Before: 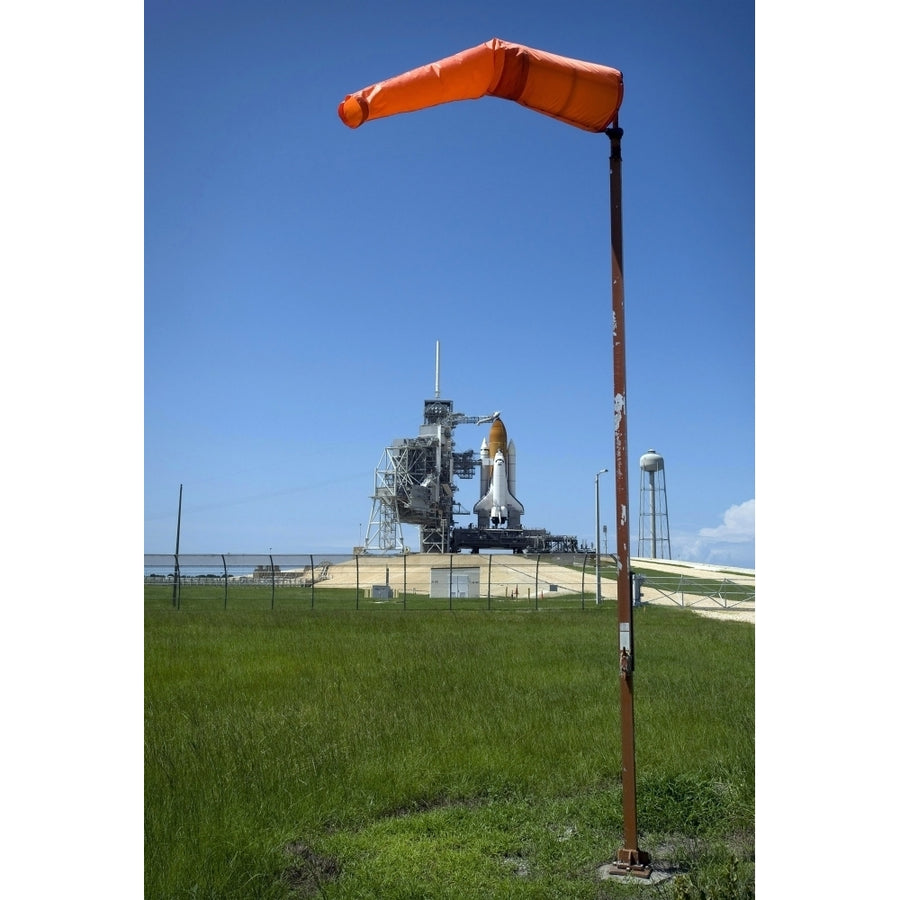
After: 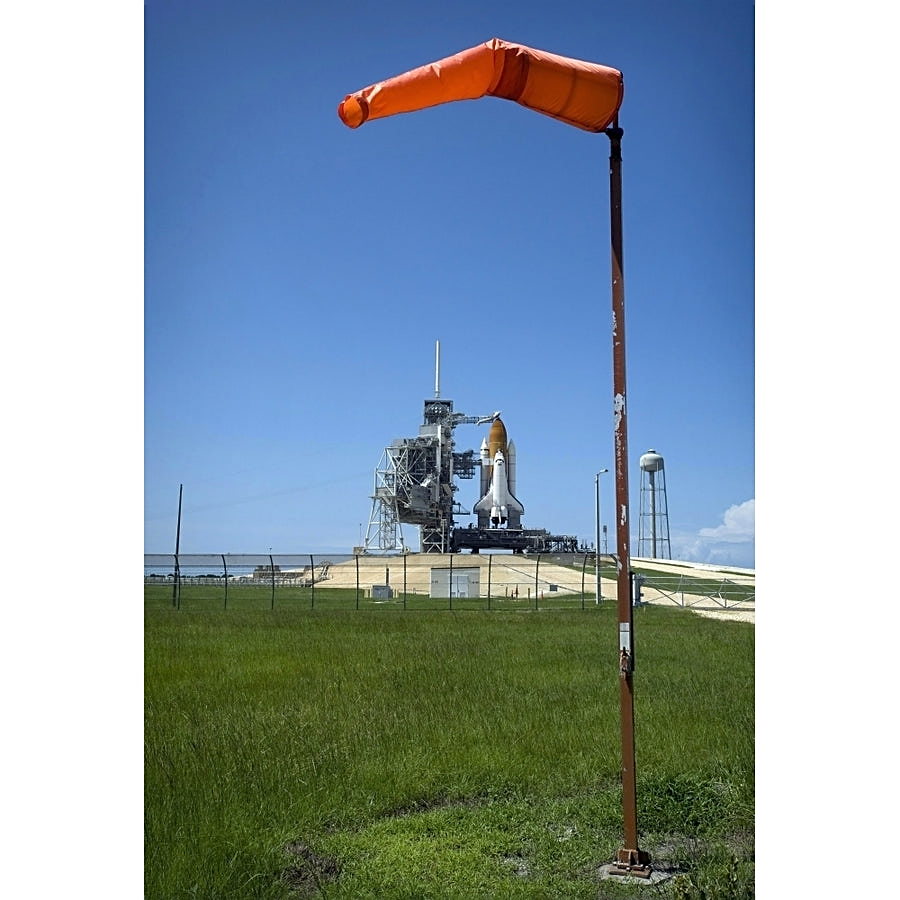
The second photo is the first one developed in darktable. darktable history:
shadows and highlights: shadows 37.44, highlights -27.73, soften with gaussian
color correction: highlights b* 0.016
sharpen: on, module defaults
